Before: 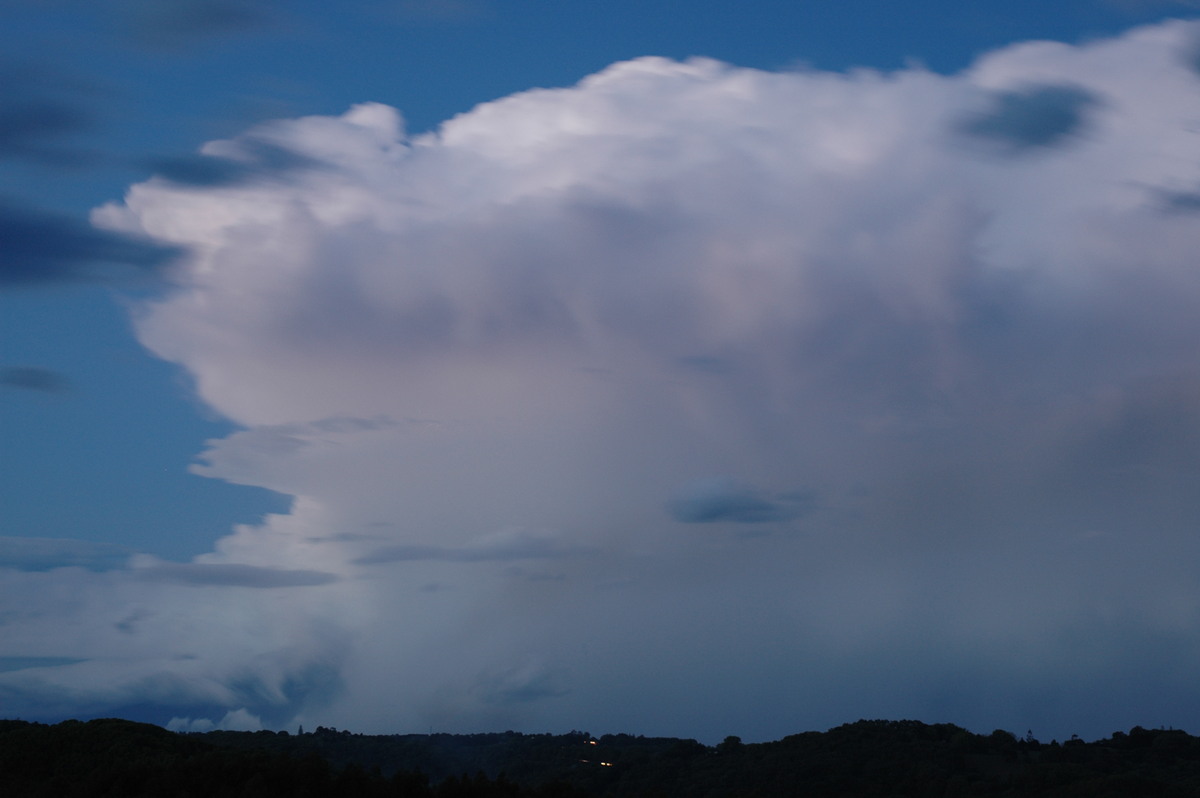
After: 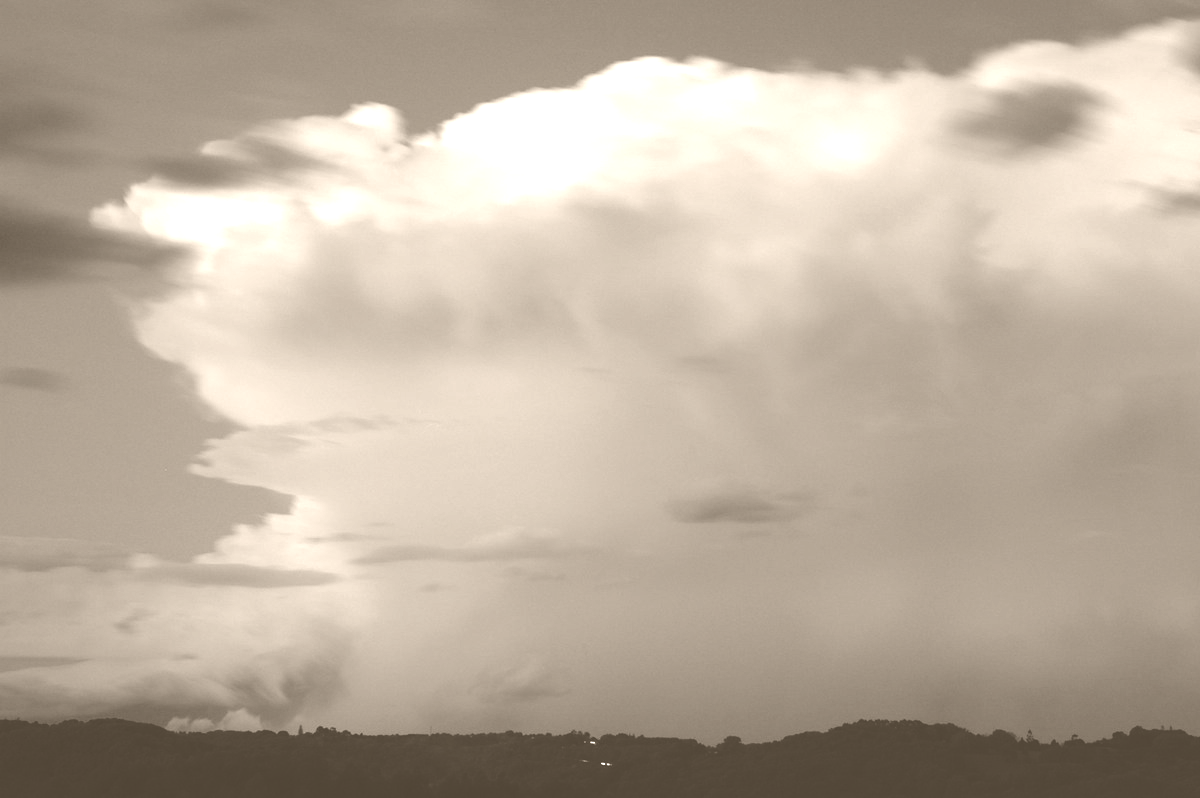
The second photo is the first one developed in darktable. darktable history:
color balance rgb: linear chroma grading › global chroma 9%, perceptual saturation grading › global saturation 36%, perceptual saturation grading › shadows 35%, perceptual brilliance grading › global brilliance 21.21%, perceptual brilliance grading › shadows -35%, global vibrance 21.21%
colorize: hue 34.49°, saturation 35.33%, source mix 100%, version 1
white balance: red 0.925, blue 1.046
